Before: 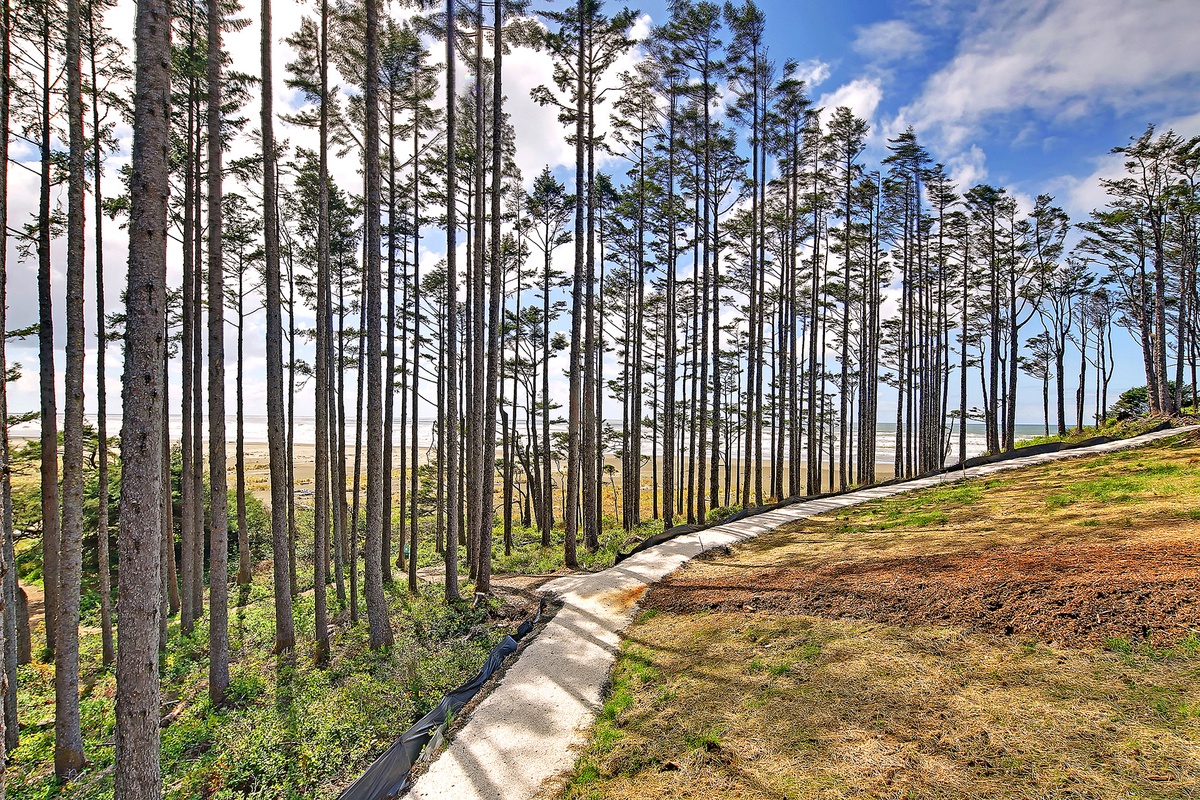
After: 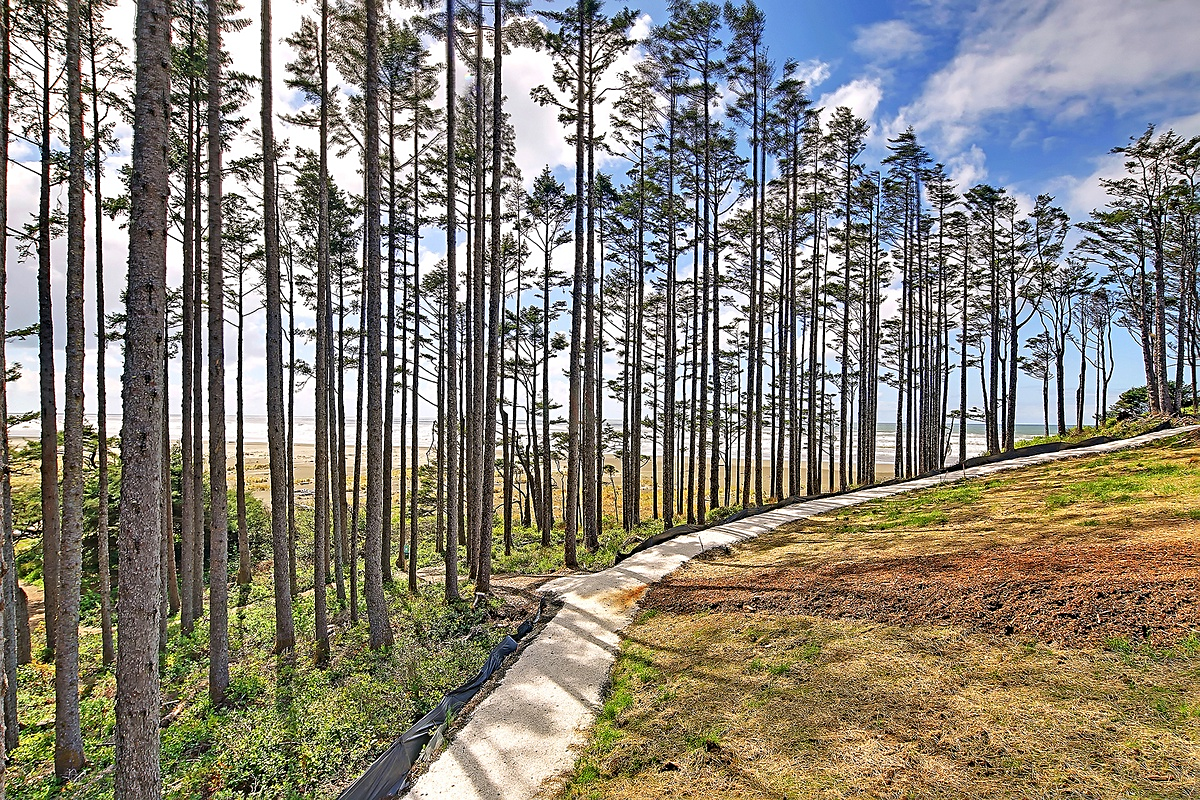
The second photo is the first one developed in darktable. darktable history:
sharpen: radius 1.904, amount 0.414, threshold 1.569
